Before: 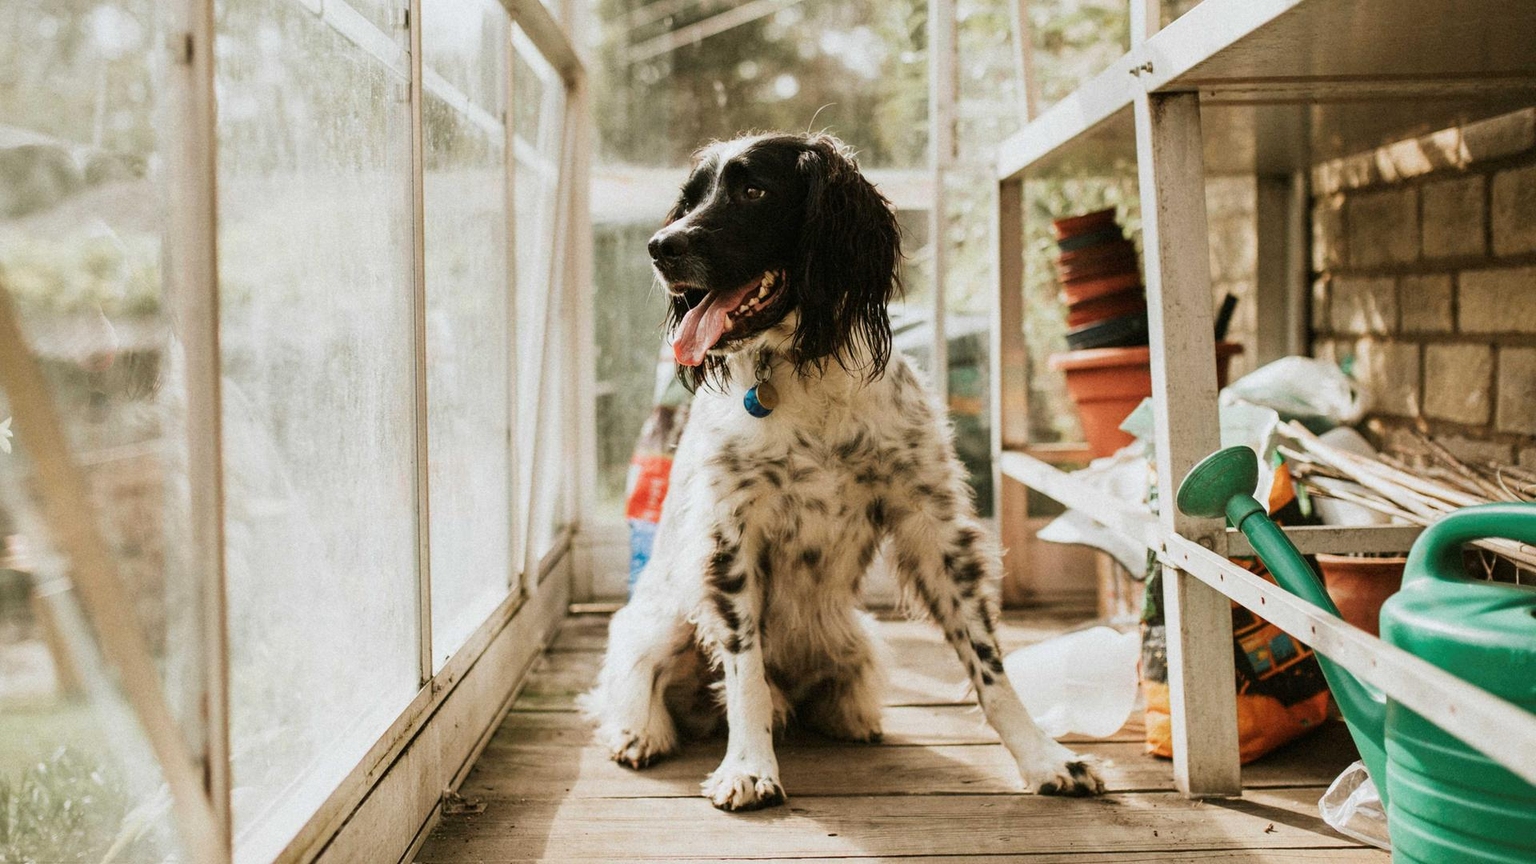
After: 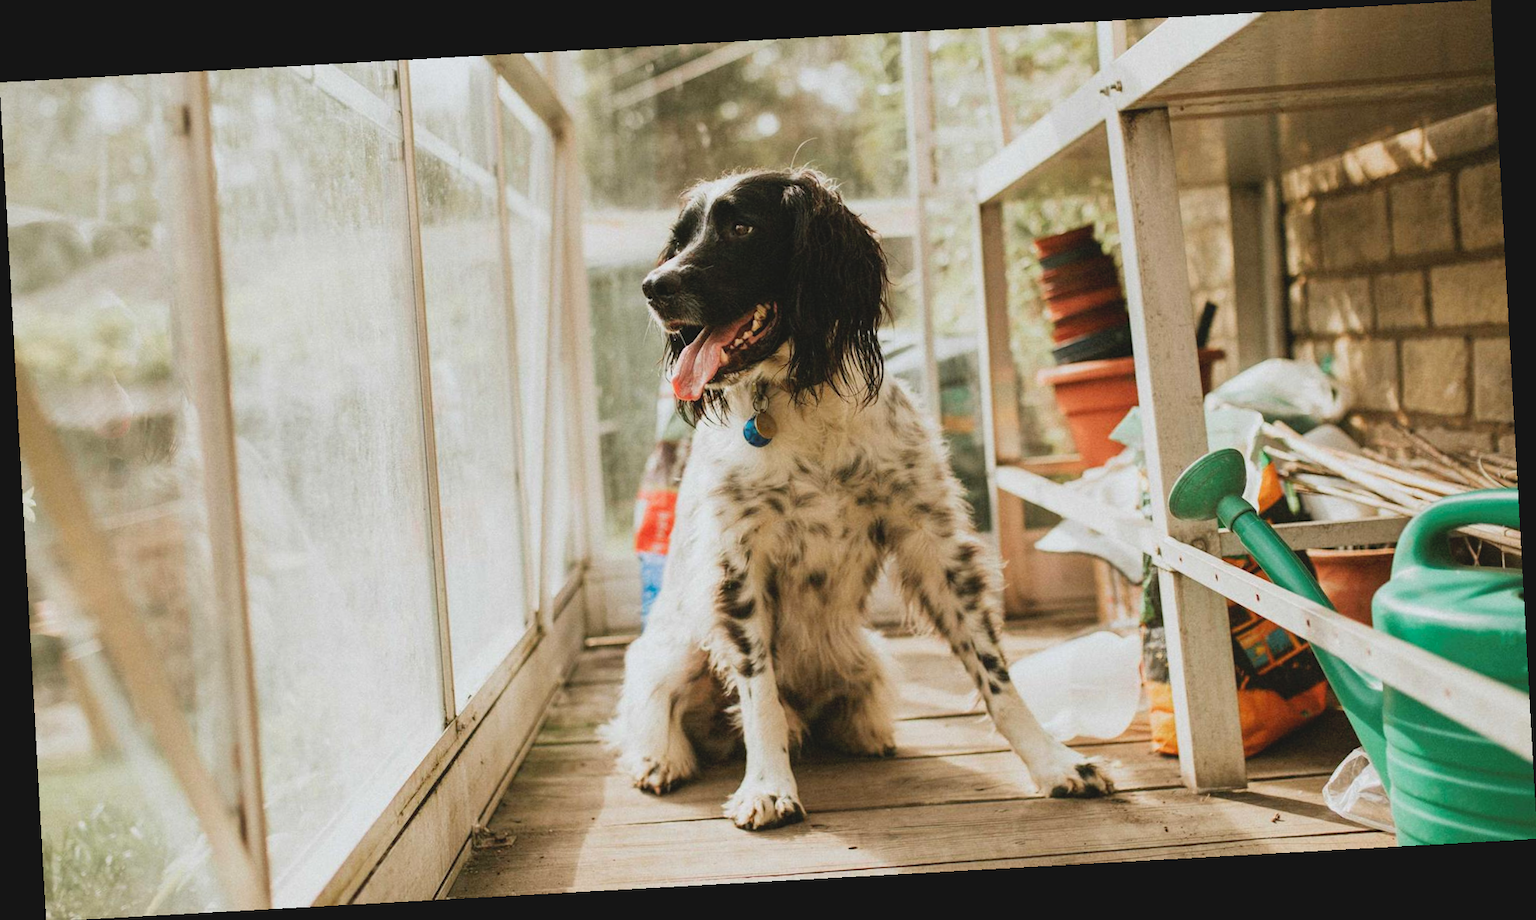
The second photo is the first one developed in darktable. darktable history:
contrast brightness saturation: contrast -0.1, brightness 0.05, saturation 0.08
rotate and perspective: rotation -3.18°, automatic cropping off
